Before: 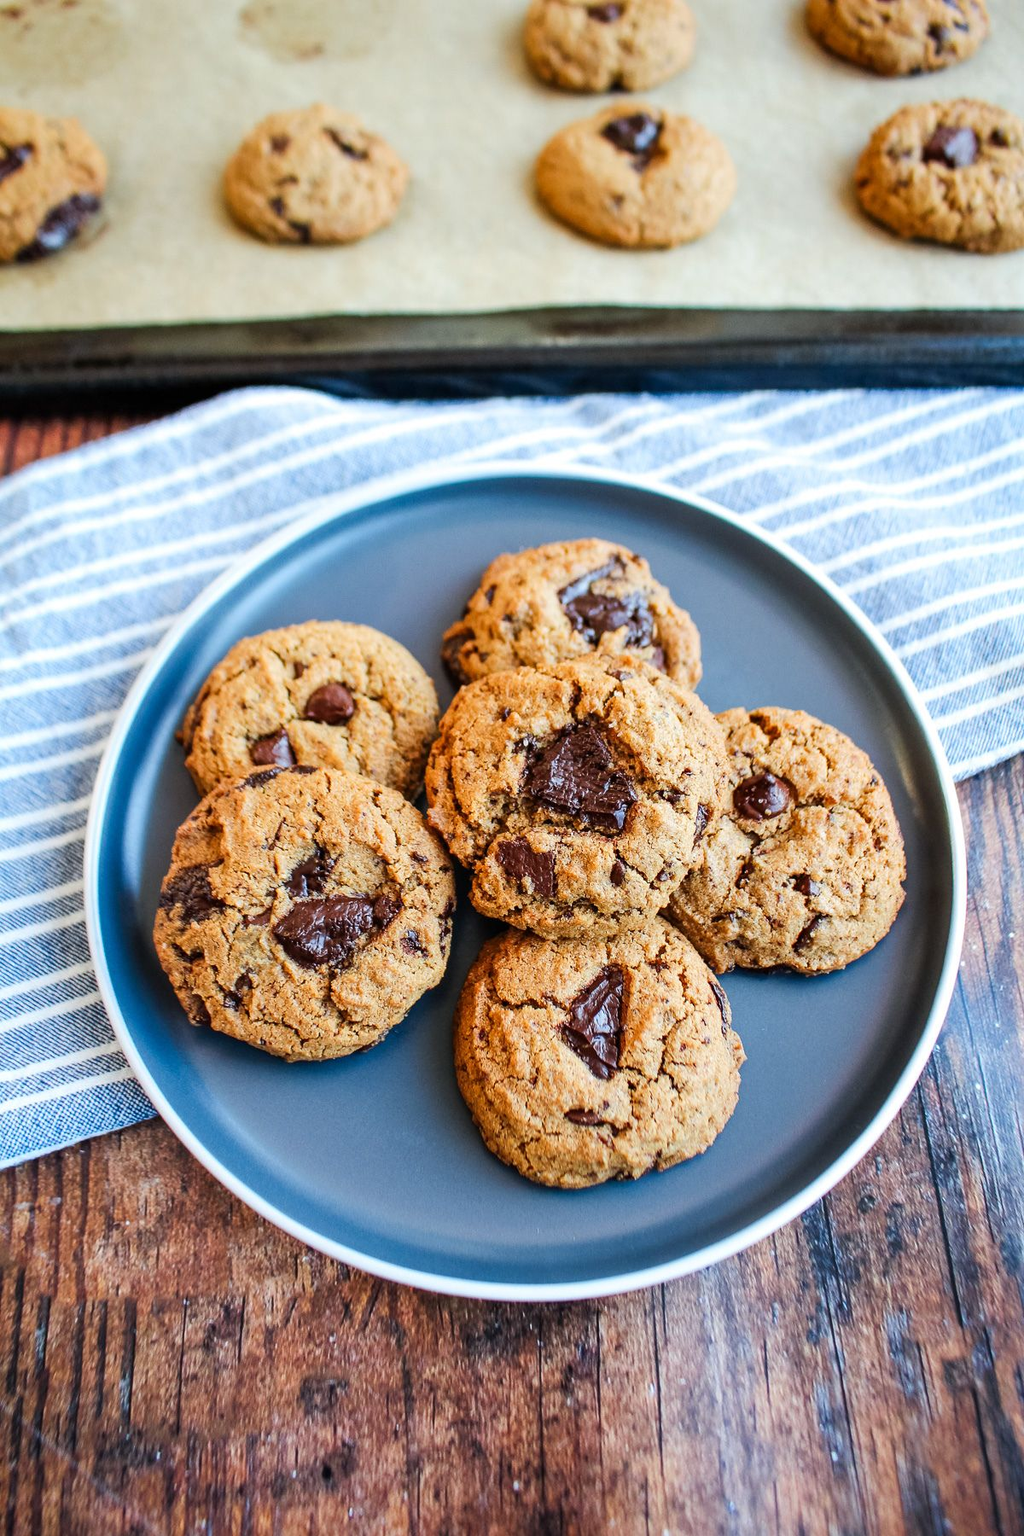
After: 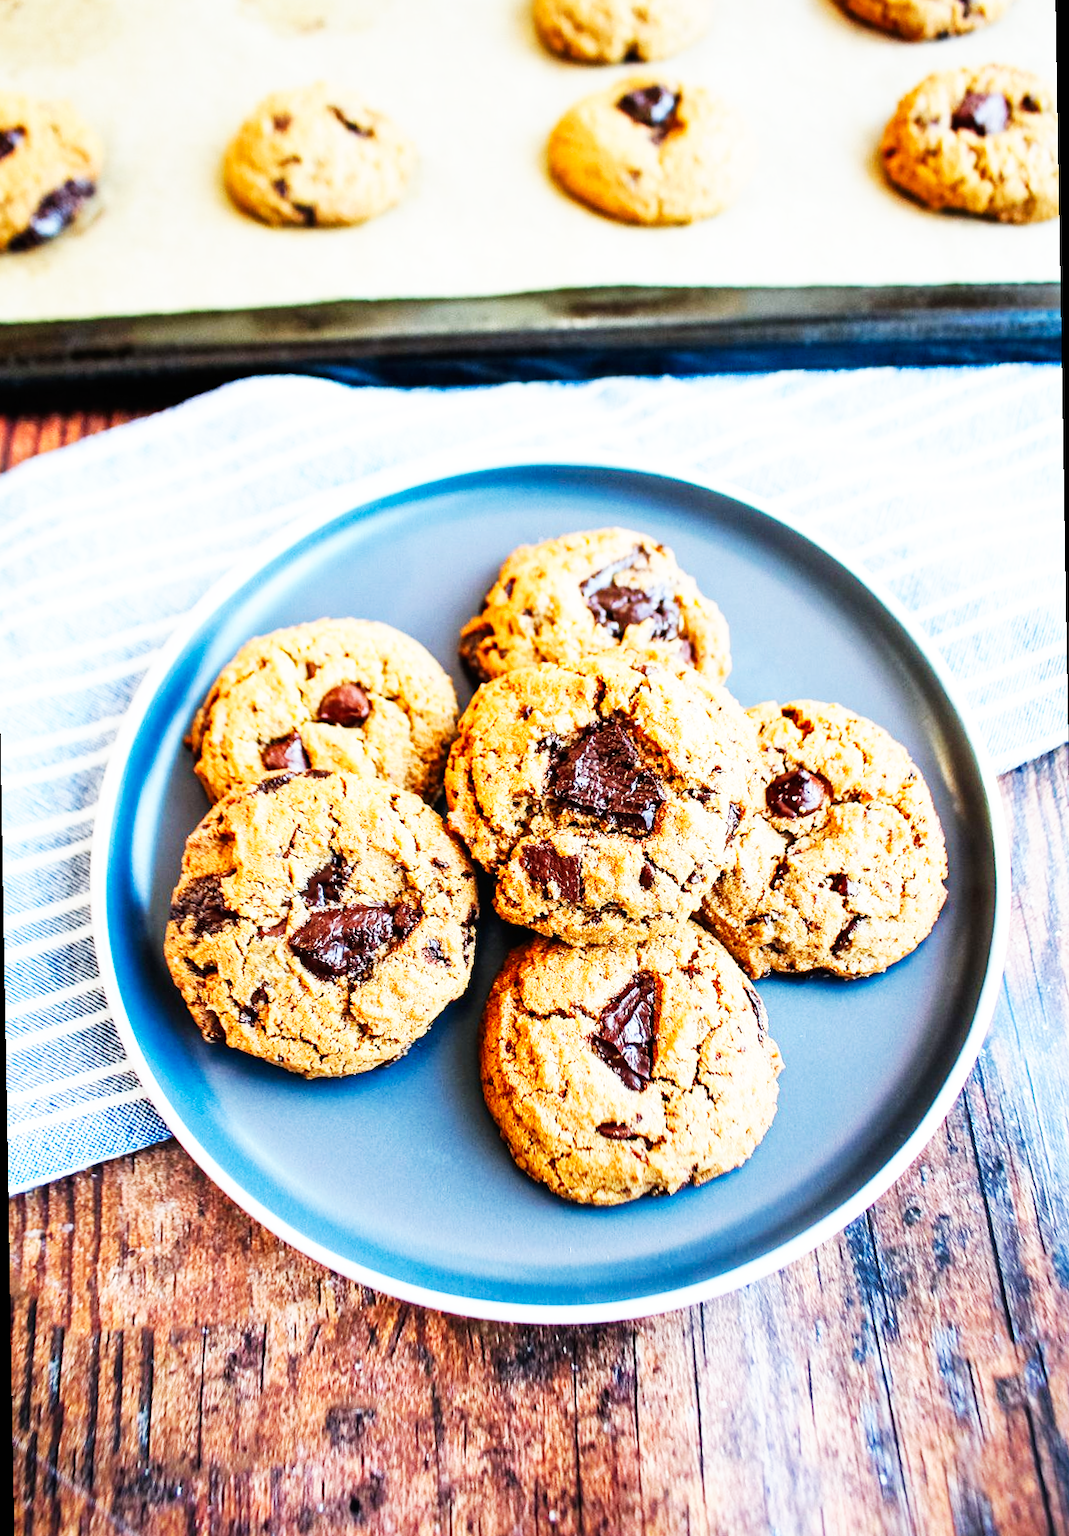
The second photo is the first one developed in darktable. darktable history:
rotate and perspective: rotation -1°, crop left 0.011, crop right 0.989, crop top 0.025, crop bottom 0.975
base curve: curves: ch0 [(0, 0) (0.007, 0.004) (0.027, 0.03) (0.046, 0.07) (0.207, 0.54) (0.442, 0.872) (0.673, 0.972) (1, 1)], preserve colors none
